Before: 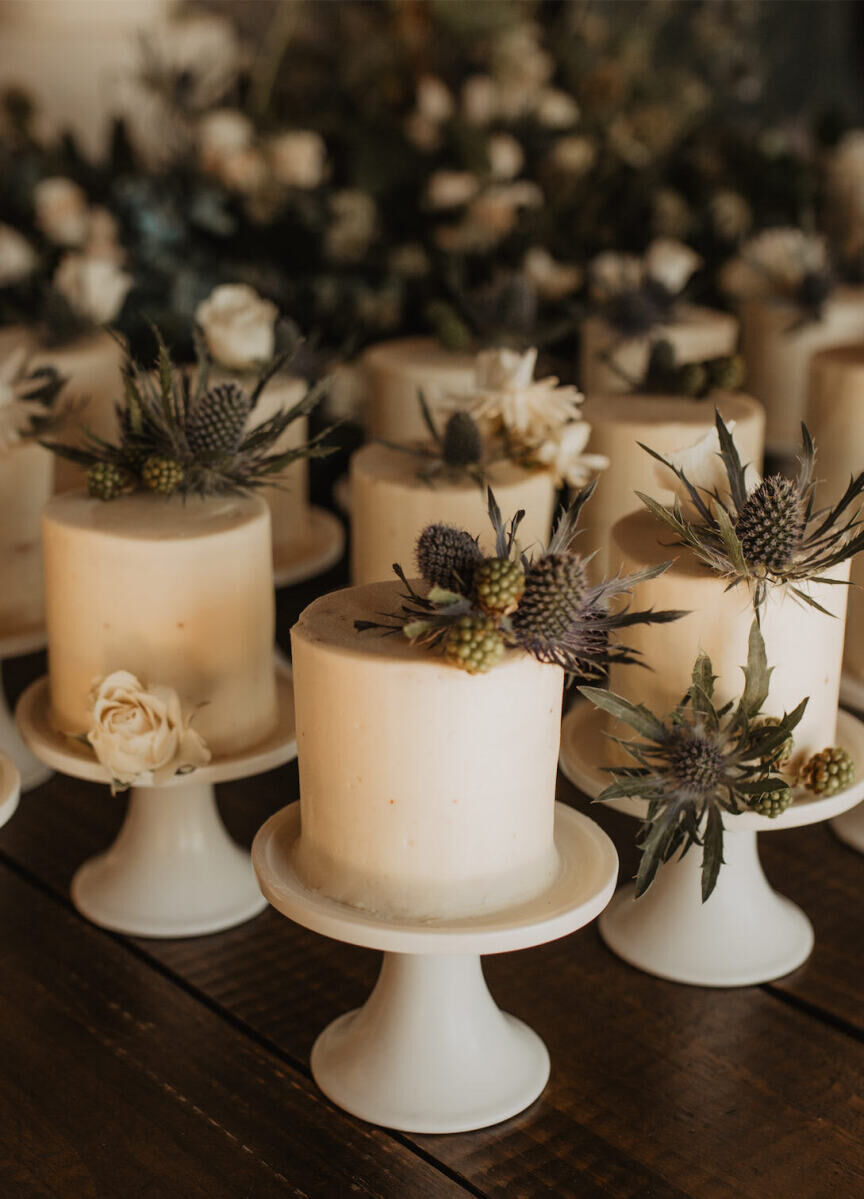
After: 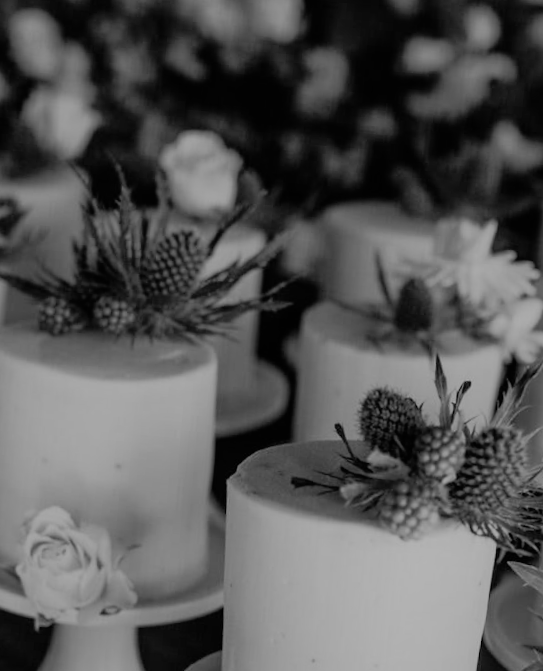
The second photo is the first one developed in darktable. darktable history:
shadows and highlights: on, module defaults
white balance: red 1.127, blue 0.943
crop and rotate: angle -4.99°, left 2.122%, top 6.945%, right 27.566%, bottom 30.519%
monochrome: a -74.22, b 78.2
filmic rgb: black relative exposure -7.65 EV, hardness 4.02, contrast 1.1, highlights saturation mix -30%
